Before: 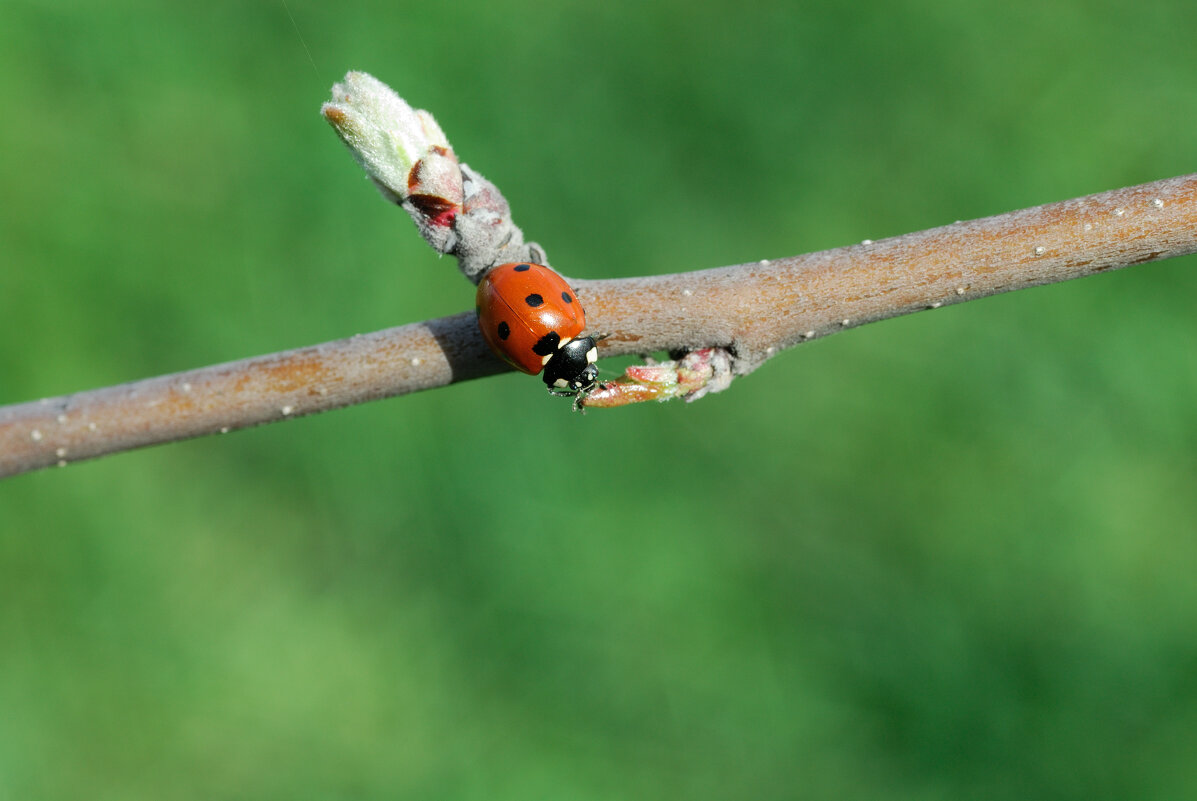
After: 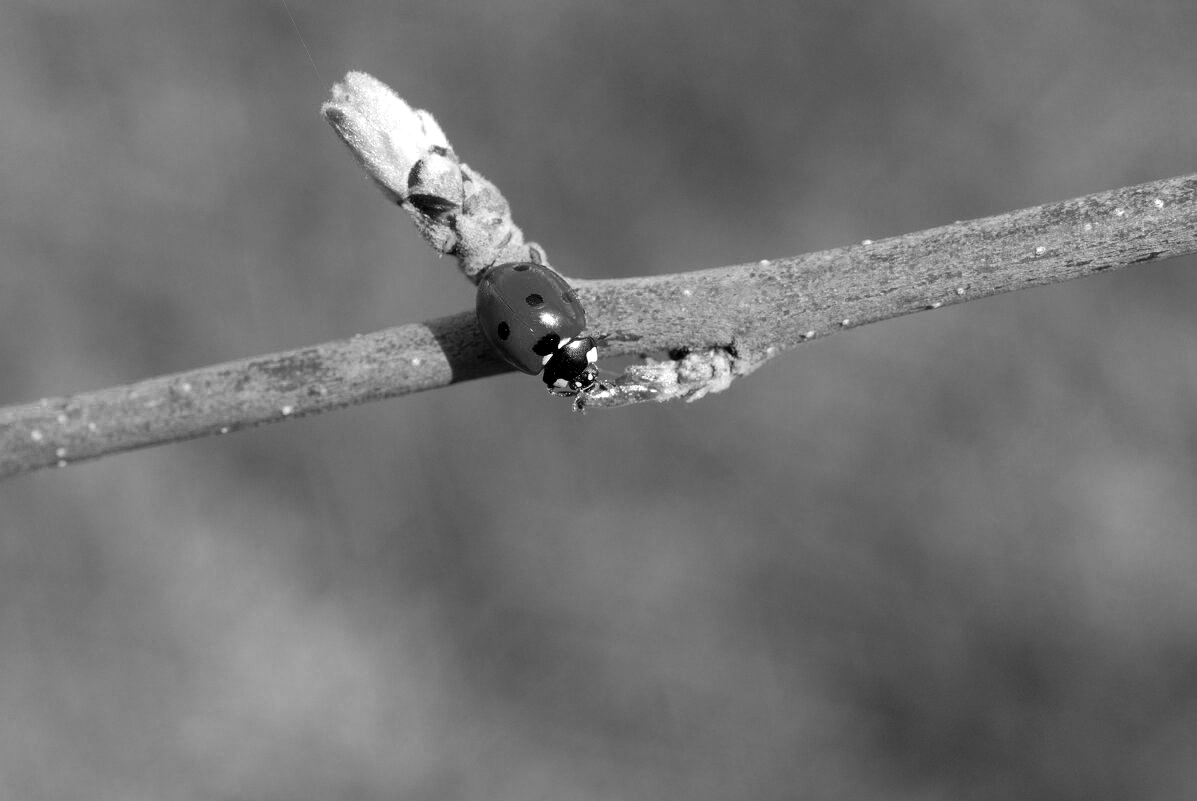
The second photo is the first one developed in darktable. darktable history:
levels: levels [0.016, 0.484, 0.953]
color zones: curves: ch0 [(0.002, 0.589) (0.107, 0.484) (0.146, 0.249) (0.217, 0.352) (0.309, 0.525) (0.39, 0.404) (0.455, 0.169) (0.597, 0.055) (0.724, 0.212) (0.775, 0.691) (0.869, 0.571) (1, 0.587)]; ch1 [(0, 0) (0.143, 0) (0.286, 0) (0.429, 0) (0.571, 0) (0.714, 0) (0.857, 0)]
